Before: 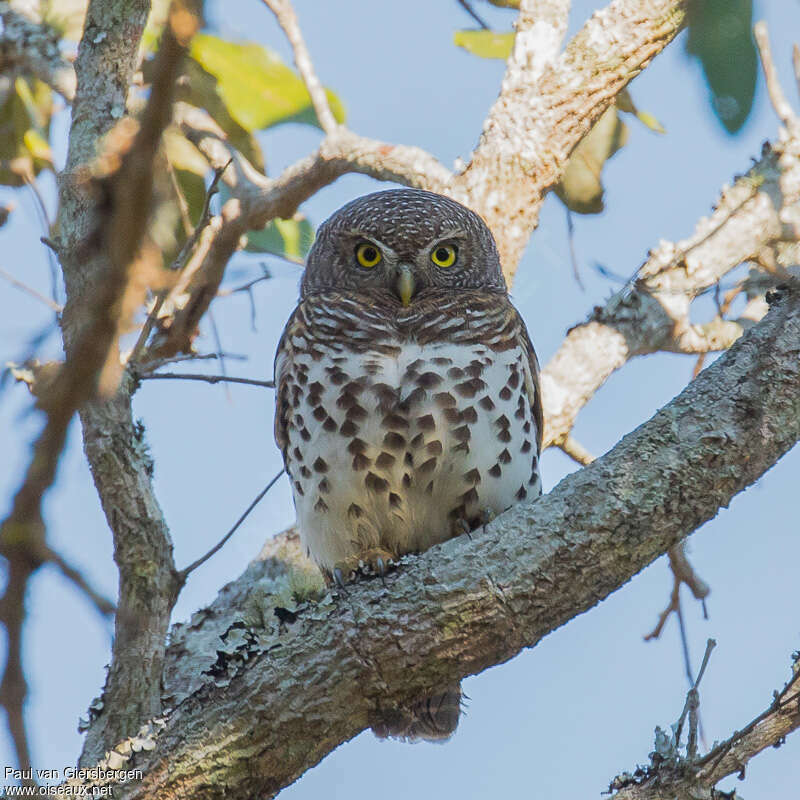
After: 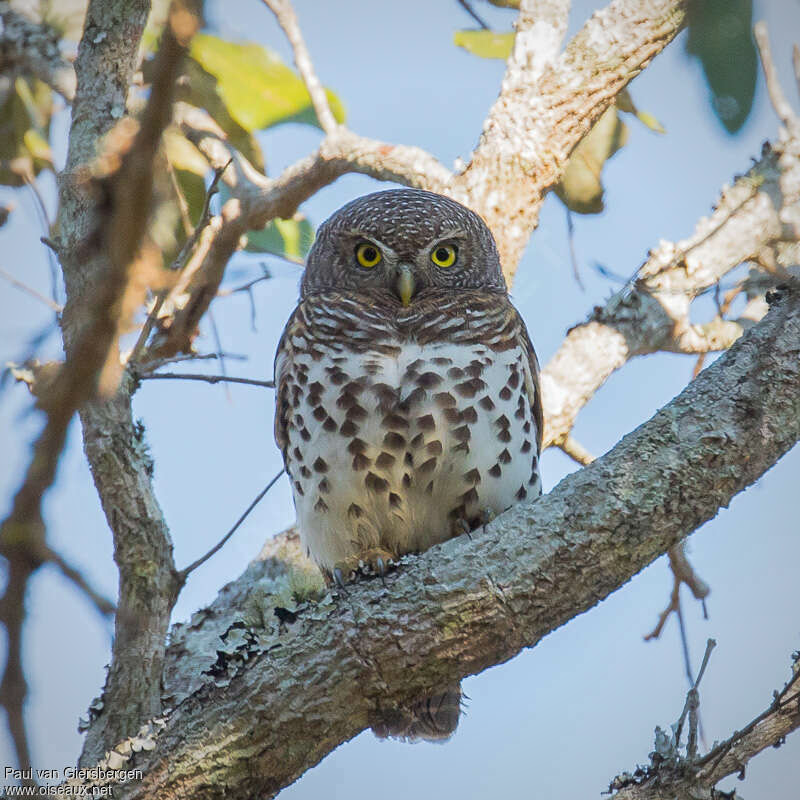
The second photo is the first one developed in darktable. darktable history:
exposure: black level correction 0.001, exposure 0.141 EV, compensate highlight preservation false
vignetting: fall-off radius 61.15%, brightness -0.416, saturation -0.301
